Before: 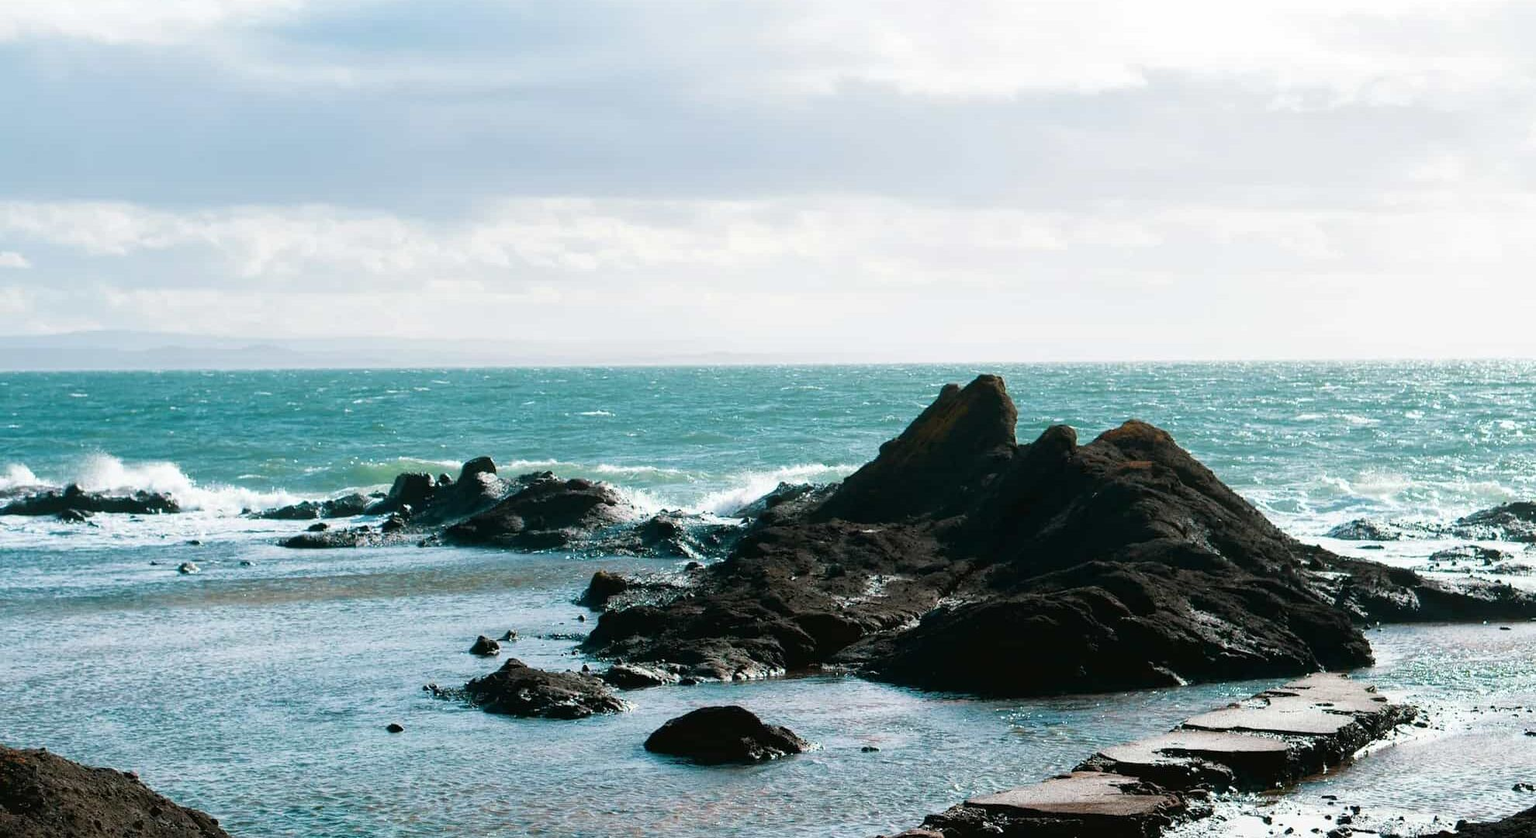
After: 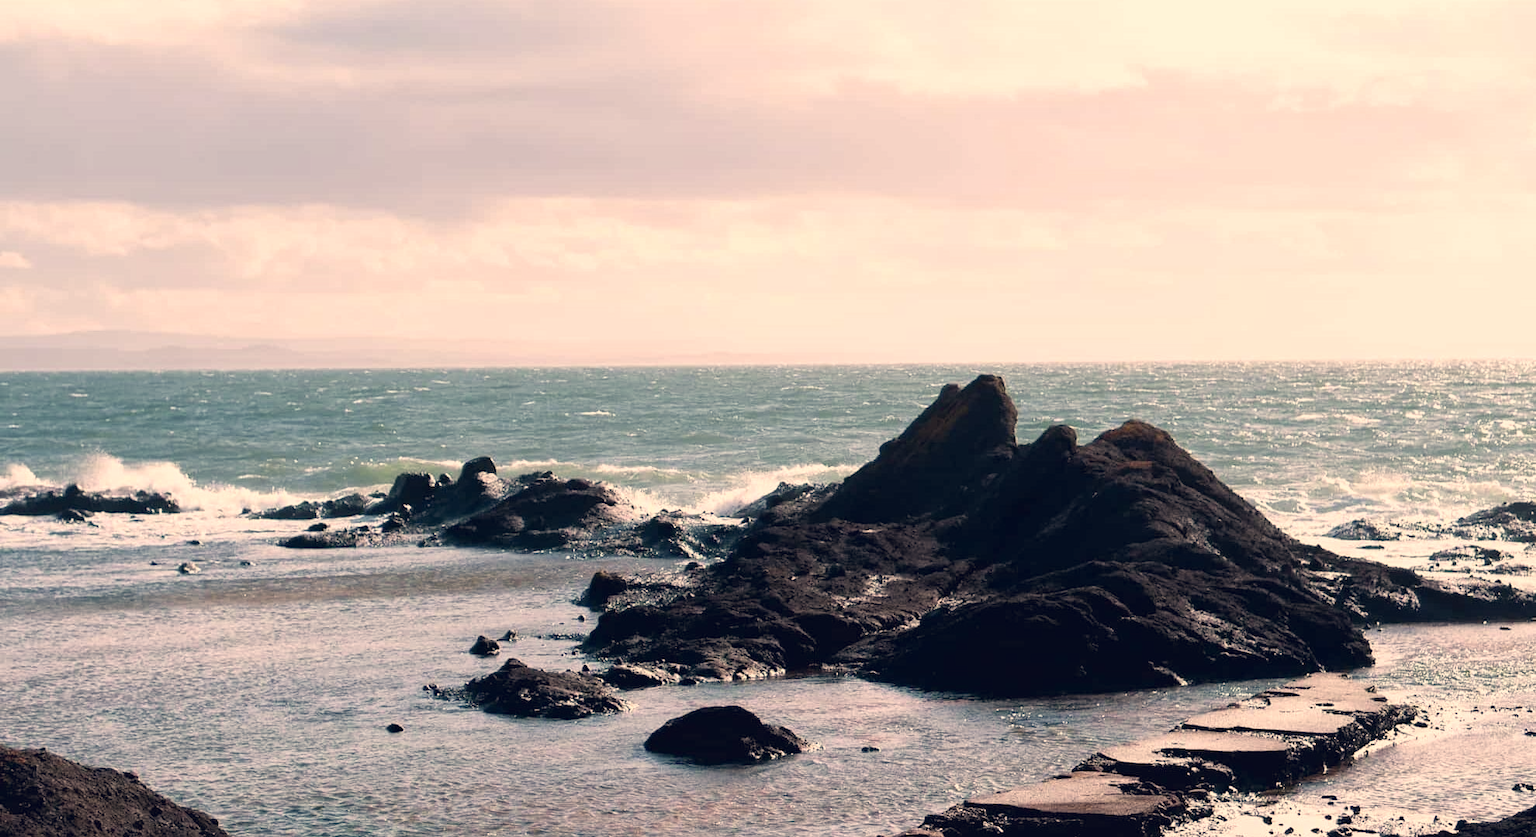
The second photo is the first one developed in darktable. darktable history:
color correction: highlights a* 19.56, highlights b* 27.44, shadows a* 3.49, shadows b* -17.92, saturation 0.734
